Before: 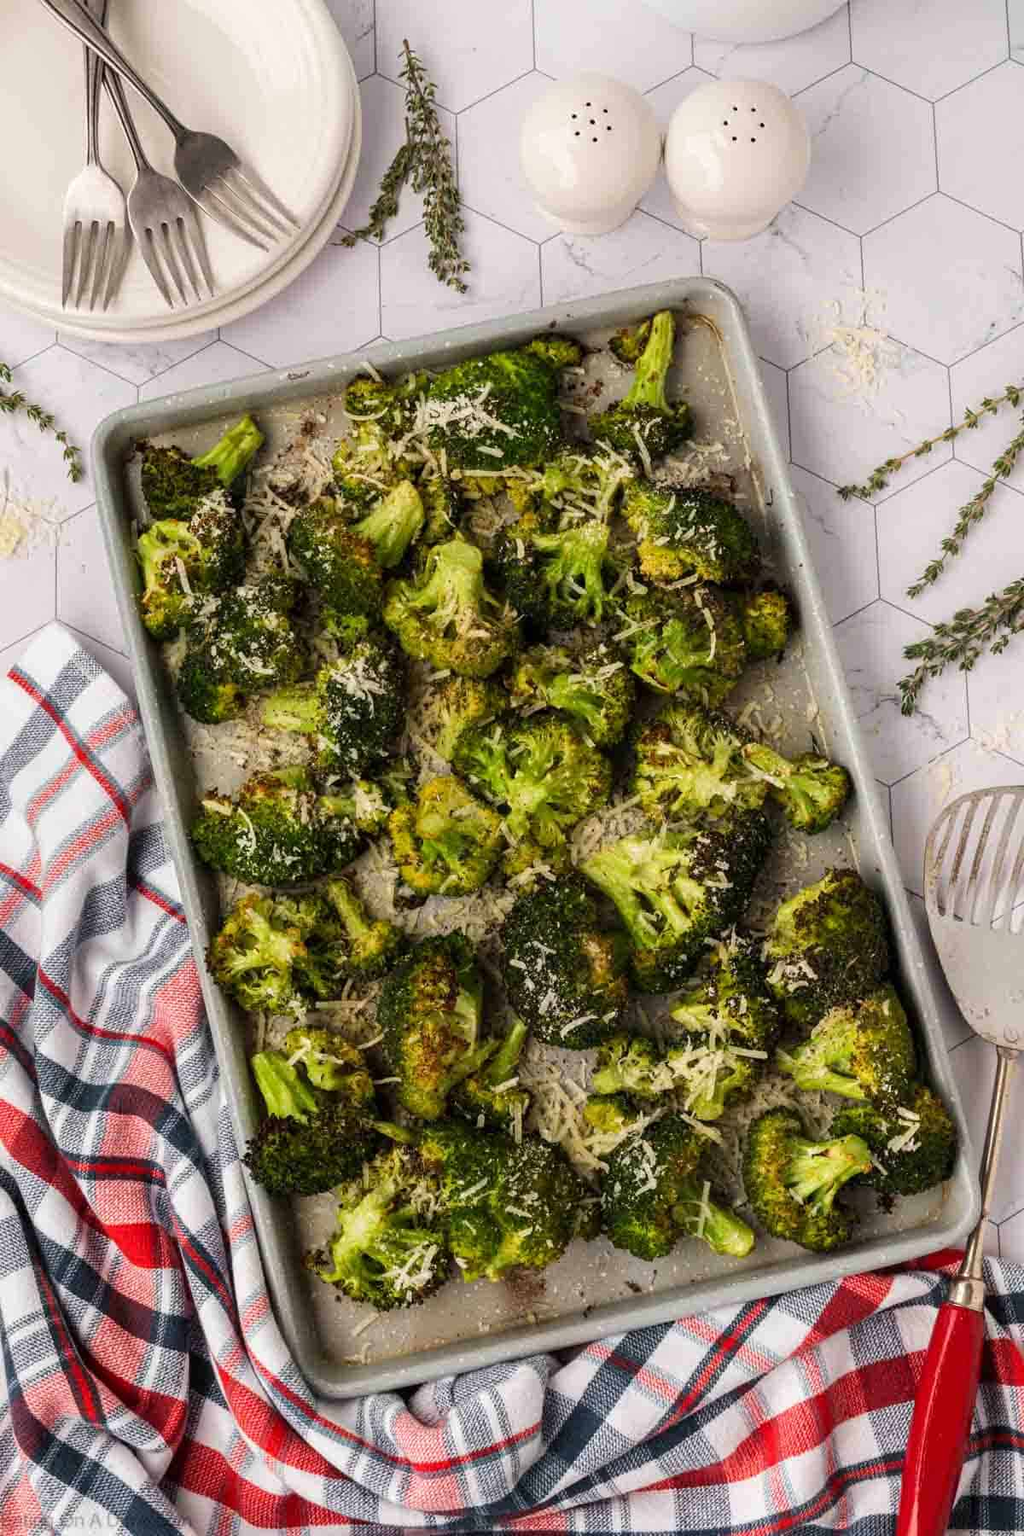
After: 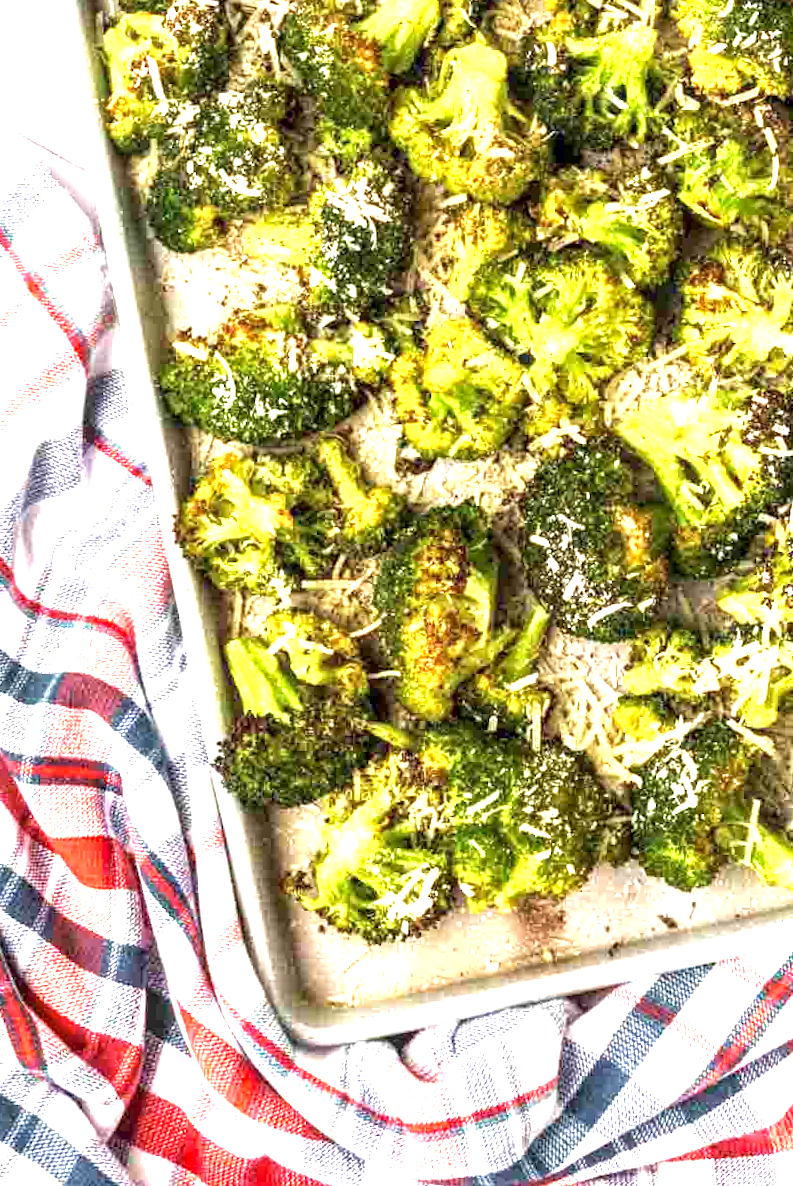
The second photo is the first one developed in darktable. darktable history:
exposure: black level correction 0.001, exposure 2 EV, compensate exposure bias true, compensate highlight preservation false
local contrast: on, module defaults
crop and rotate: angle -1.07°, left 4.018%, top 32.261%, right 27.988%
velvia: on, module defaults
